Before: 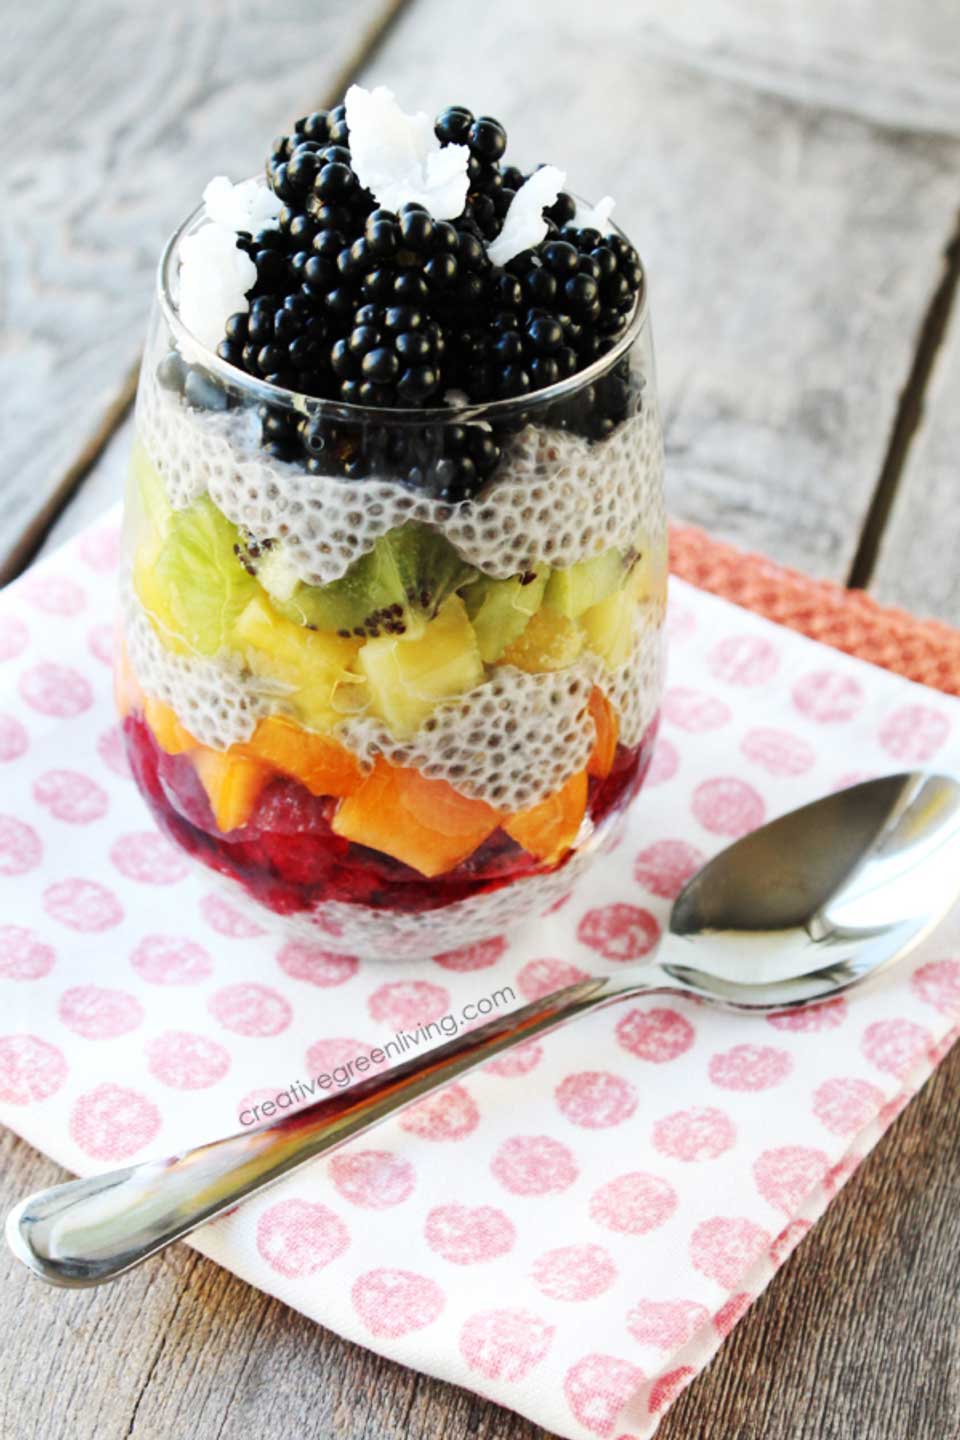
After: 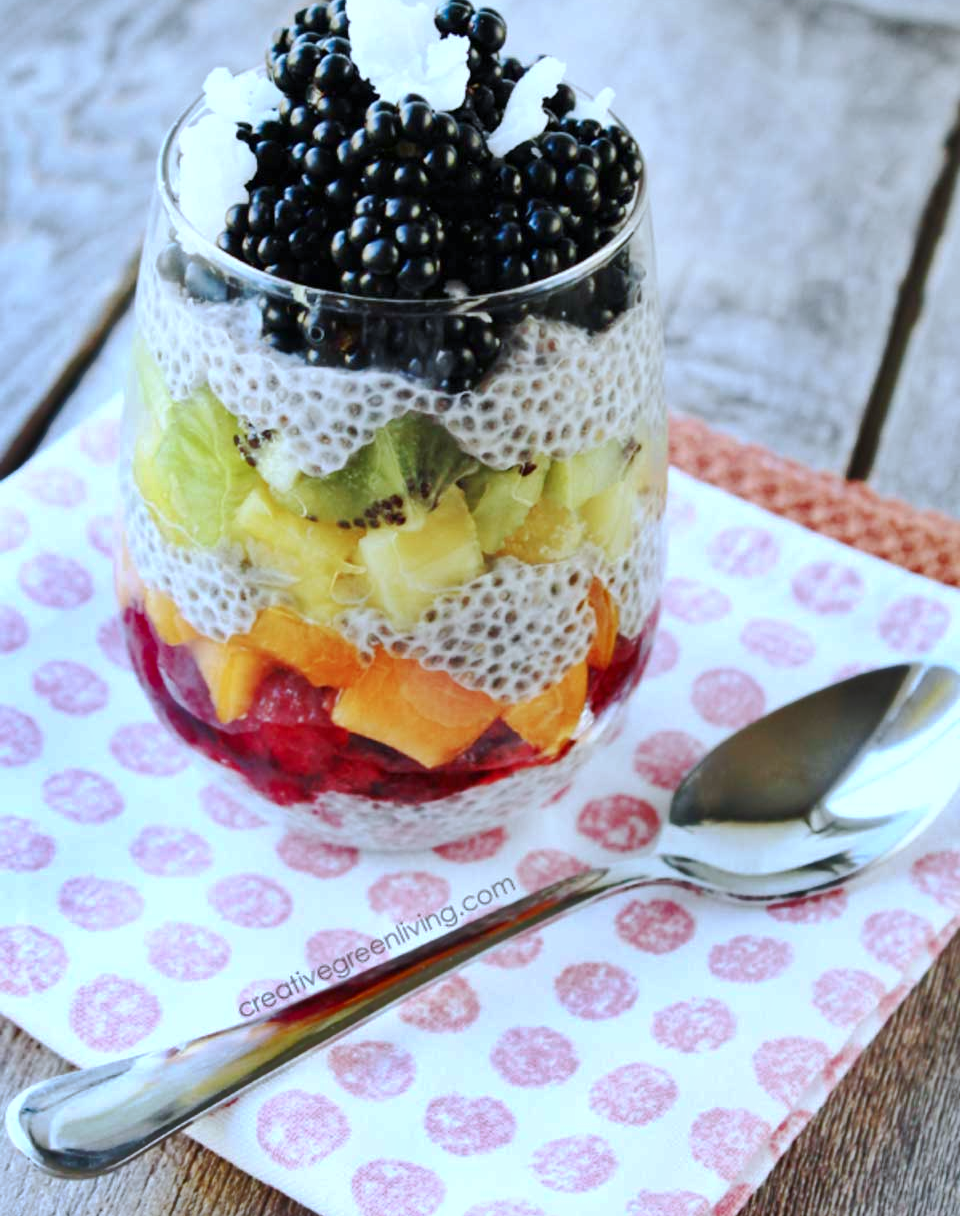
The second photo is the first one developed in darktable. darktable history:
shadows and highlights: soften with gaussian
base curve: curves: ch0 [(0, 0) (0.262, 0.32) (0.722, 0.705) (1, 1)], preserve colors none
crop: top 7.6%, bottom 7.915%
color calibration: x 0.38, y 0.391, temperature 4075.74 K
